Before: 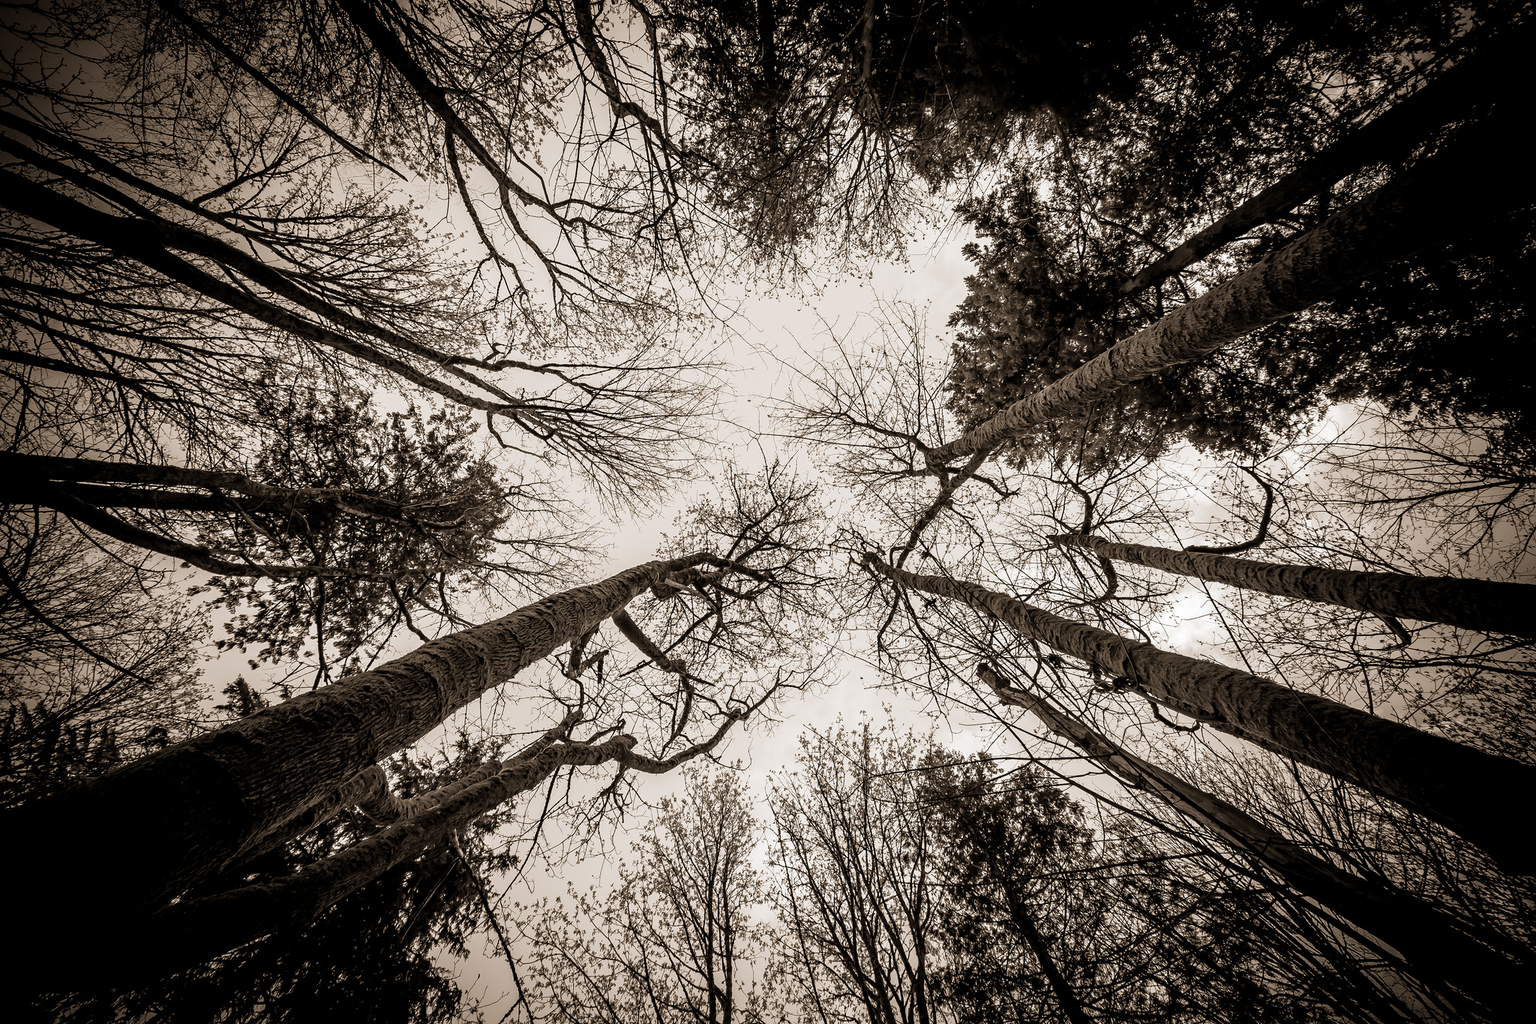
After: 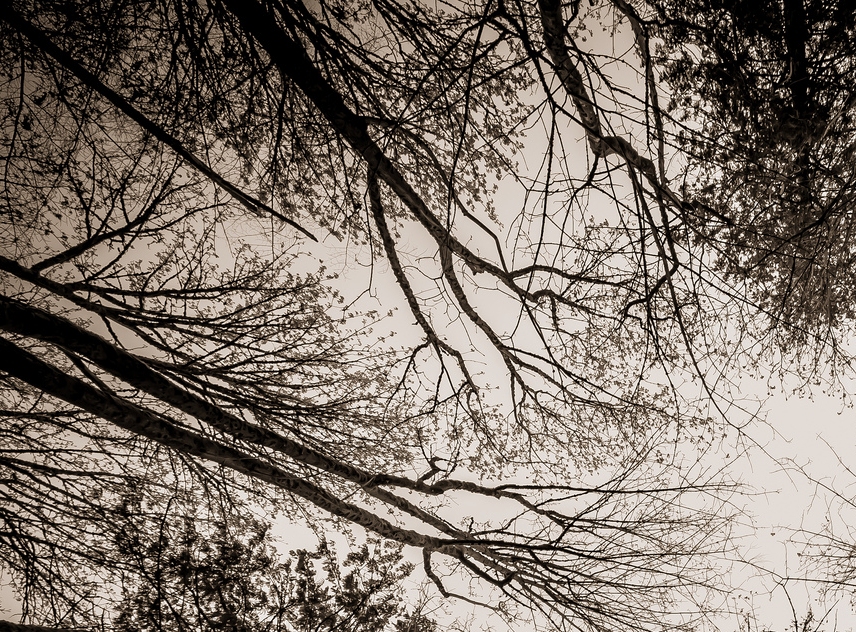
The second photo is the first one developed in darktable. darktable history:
crop and rotate: left 11.068%, top 0.051%, right 47.09%, bottom 53.643%
shadows and highlights: radius 128.35, shadows 21.25, highlights -21.41, low approximation 0.01
